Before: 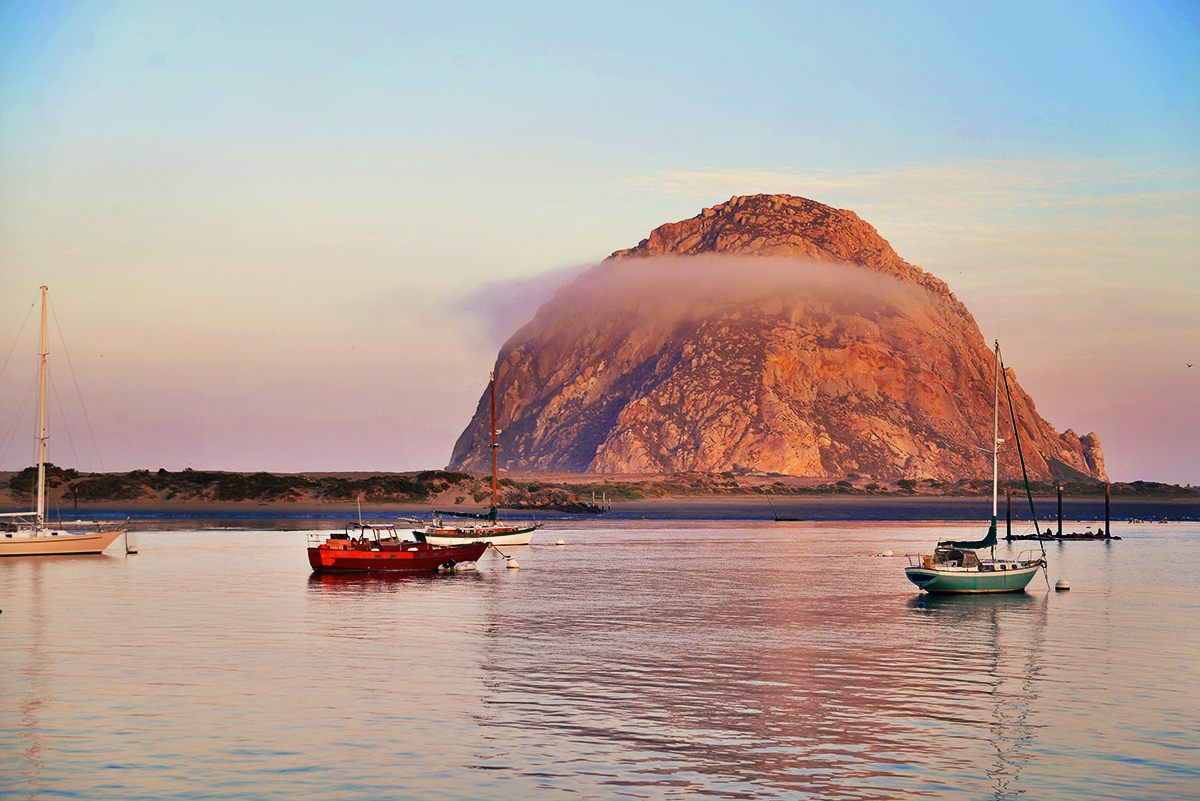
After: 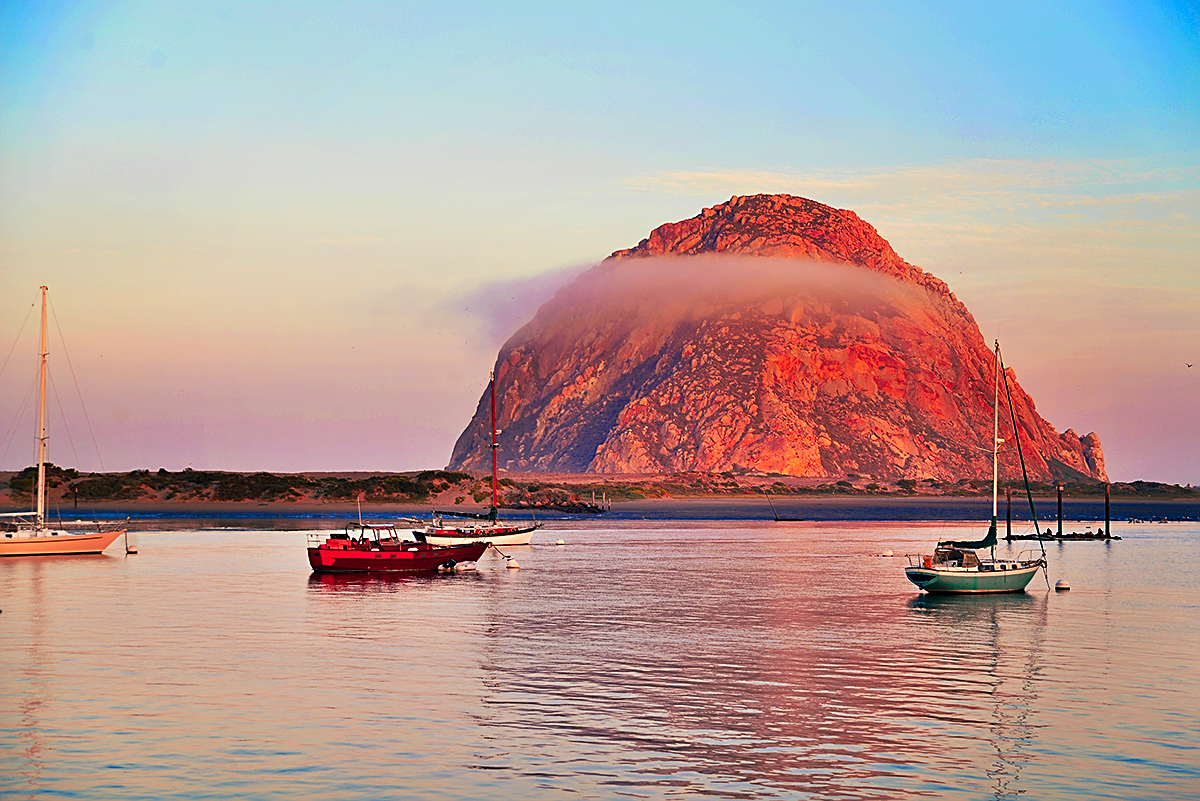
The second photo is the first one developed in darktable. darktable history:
color balance rgb: perceptual saturation grading › global saturation 25.067%
exposure: compensate highlight preservation false
color zones: curves: ch1 [(0.263, 0.53) (0.376, 0.287) (0.487, 0.512) (0.748, 0.547) (1, 0.513)]; ch2 [(0.262, 0.45) (0.751, 0.477)]
sharpen: on, module defaults
